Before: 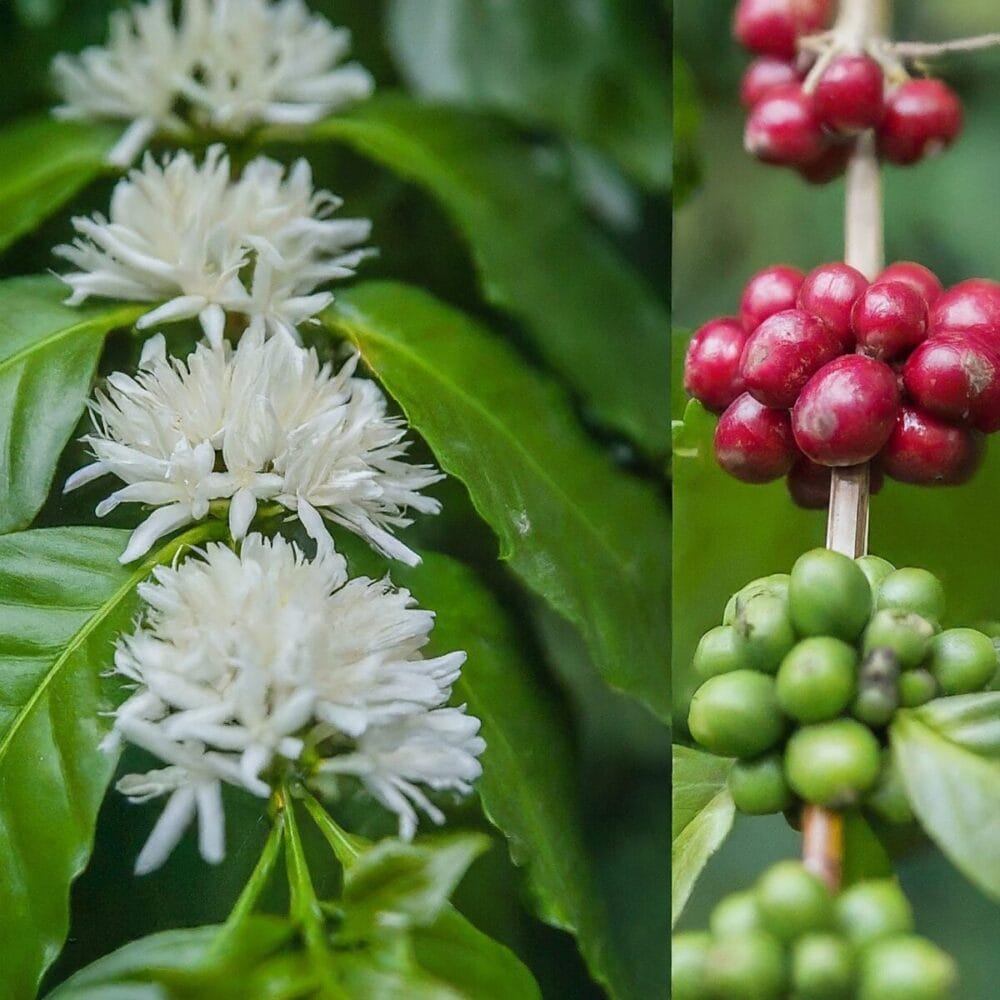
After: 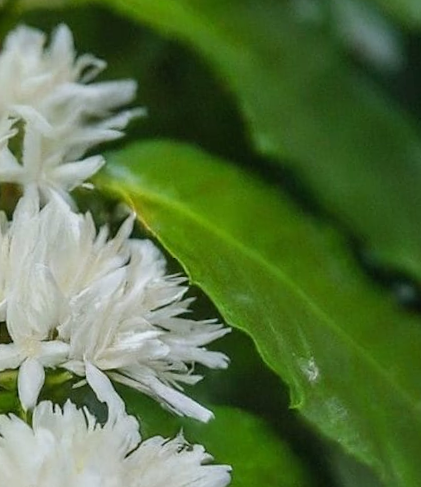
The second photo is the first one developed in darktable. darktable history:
crop: left 20.248%, top 10.86%, right 35.675%, bottom 34.321%
rotate and perspective: rotation -4.57°, crop left 0.054, crop right 0.944, crop top 0.087, crop bottom 0.914
